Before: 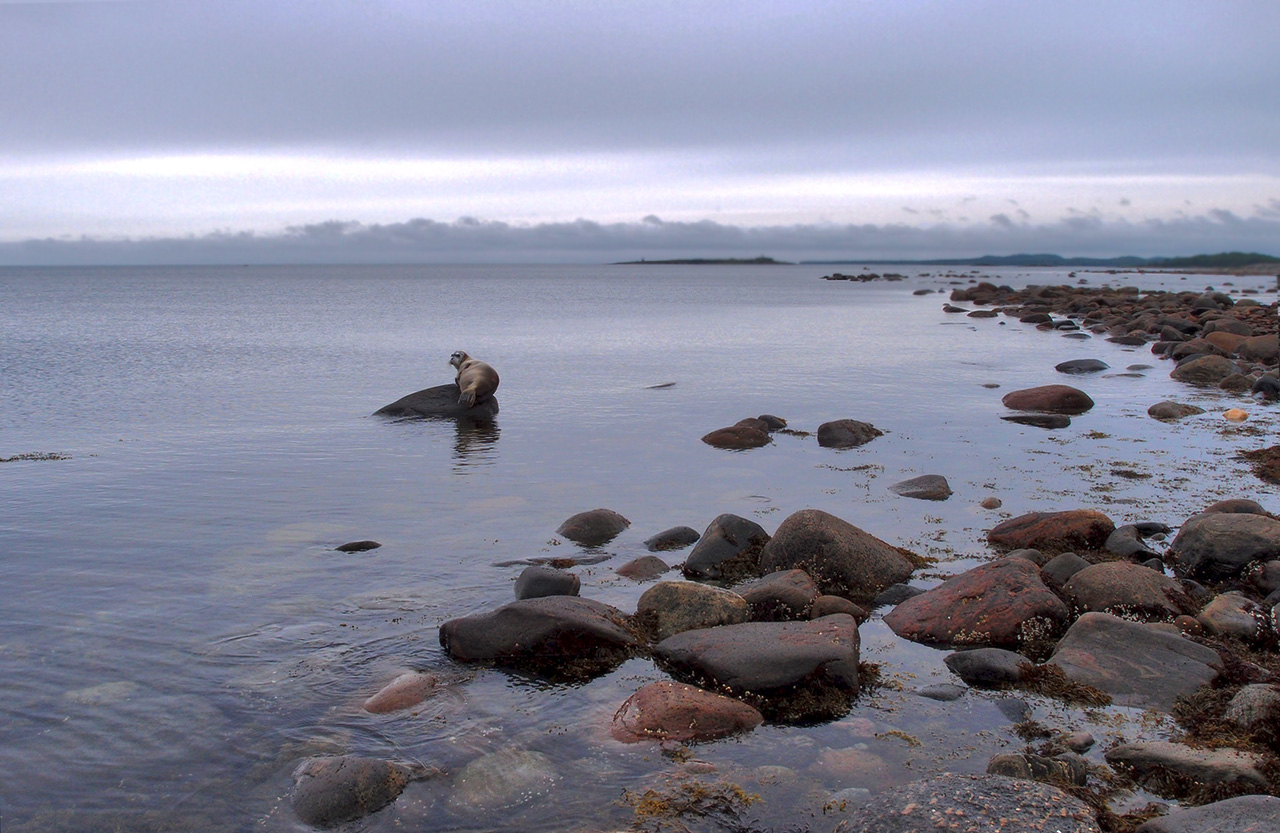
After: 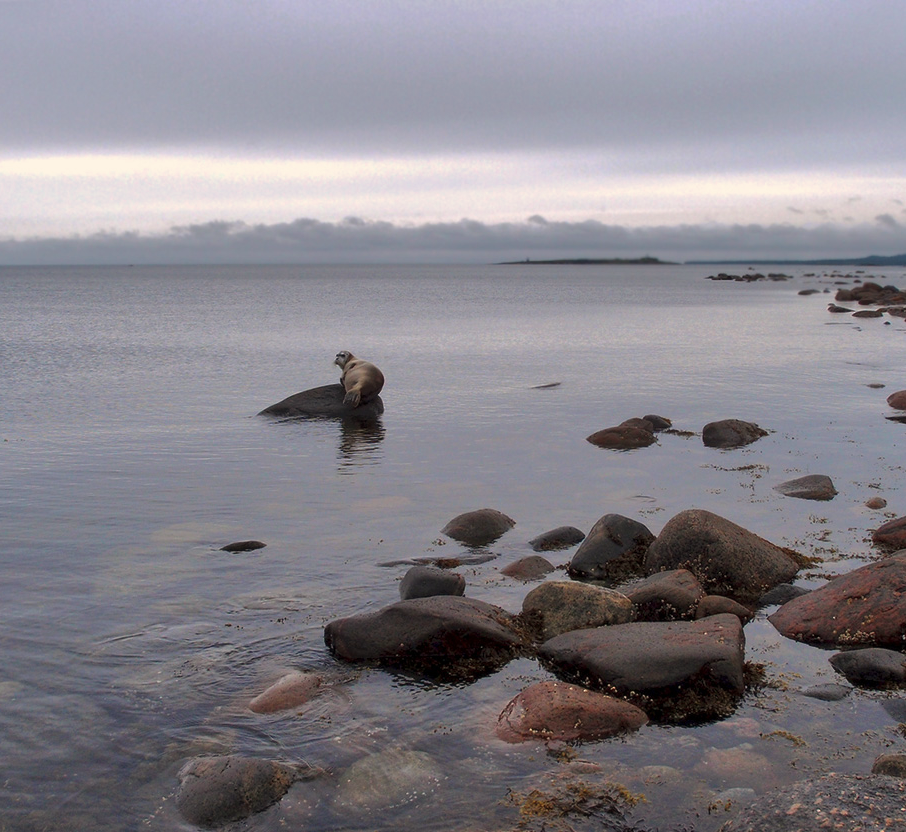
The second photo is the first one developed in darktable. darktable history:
color zones: curves: ch1 [(0, 0.469) (0.01, 0.469) (0.12, 0.446) (0.248, 0.469) (0.5, 0.5) (0.748, 0.5) (0.99, 0.469) (1, 0.469)]
crop and rotate: left 9.061%, right 20.142%
exposure: exposure -0.151 EV, compensate highlight preservation false
white balance: red 1.045, blue 0.932
